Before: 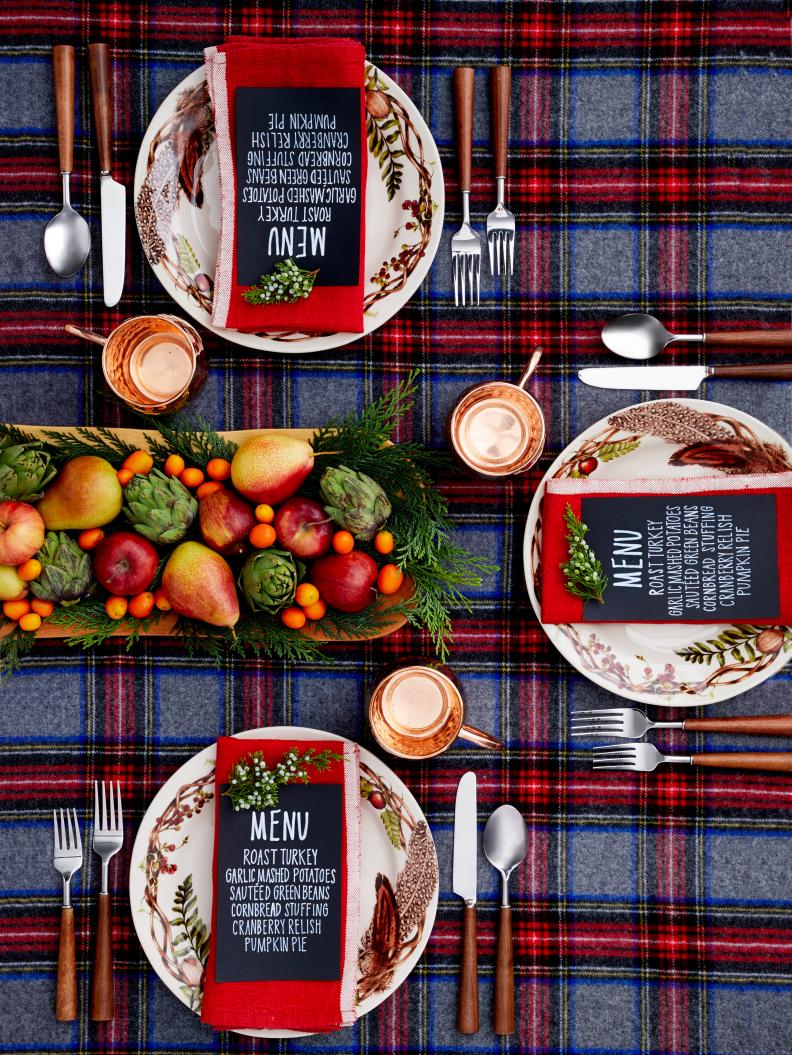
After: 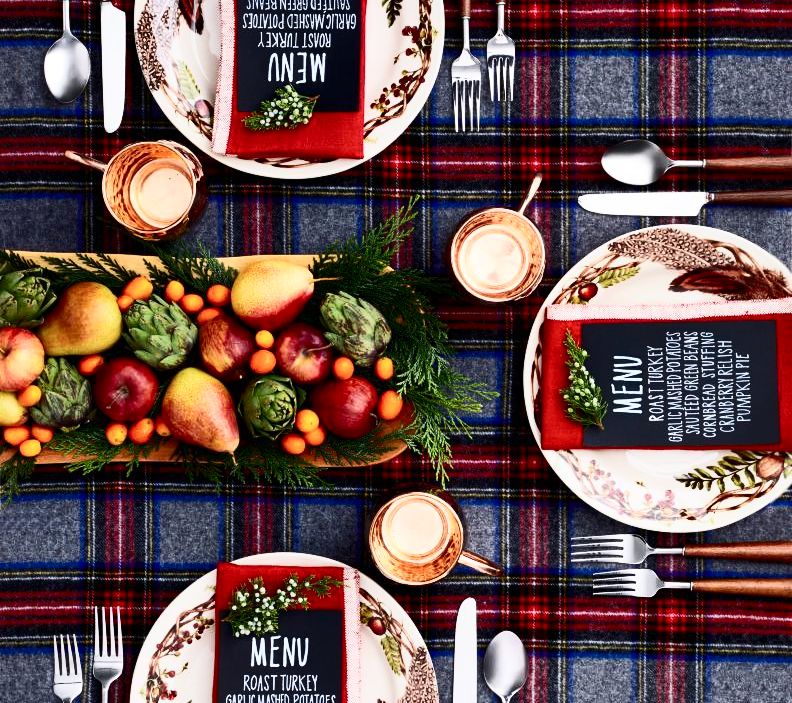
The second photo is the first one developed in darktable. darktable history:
contrast brightness saturation: contrast 0.384, brightness 0.113
crop: top 16.495%, bottom 16.777%
